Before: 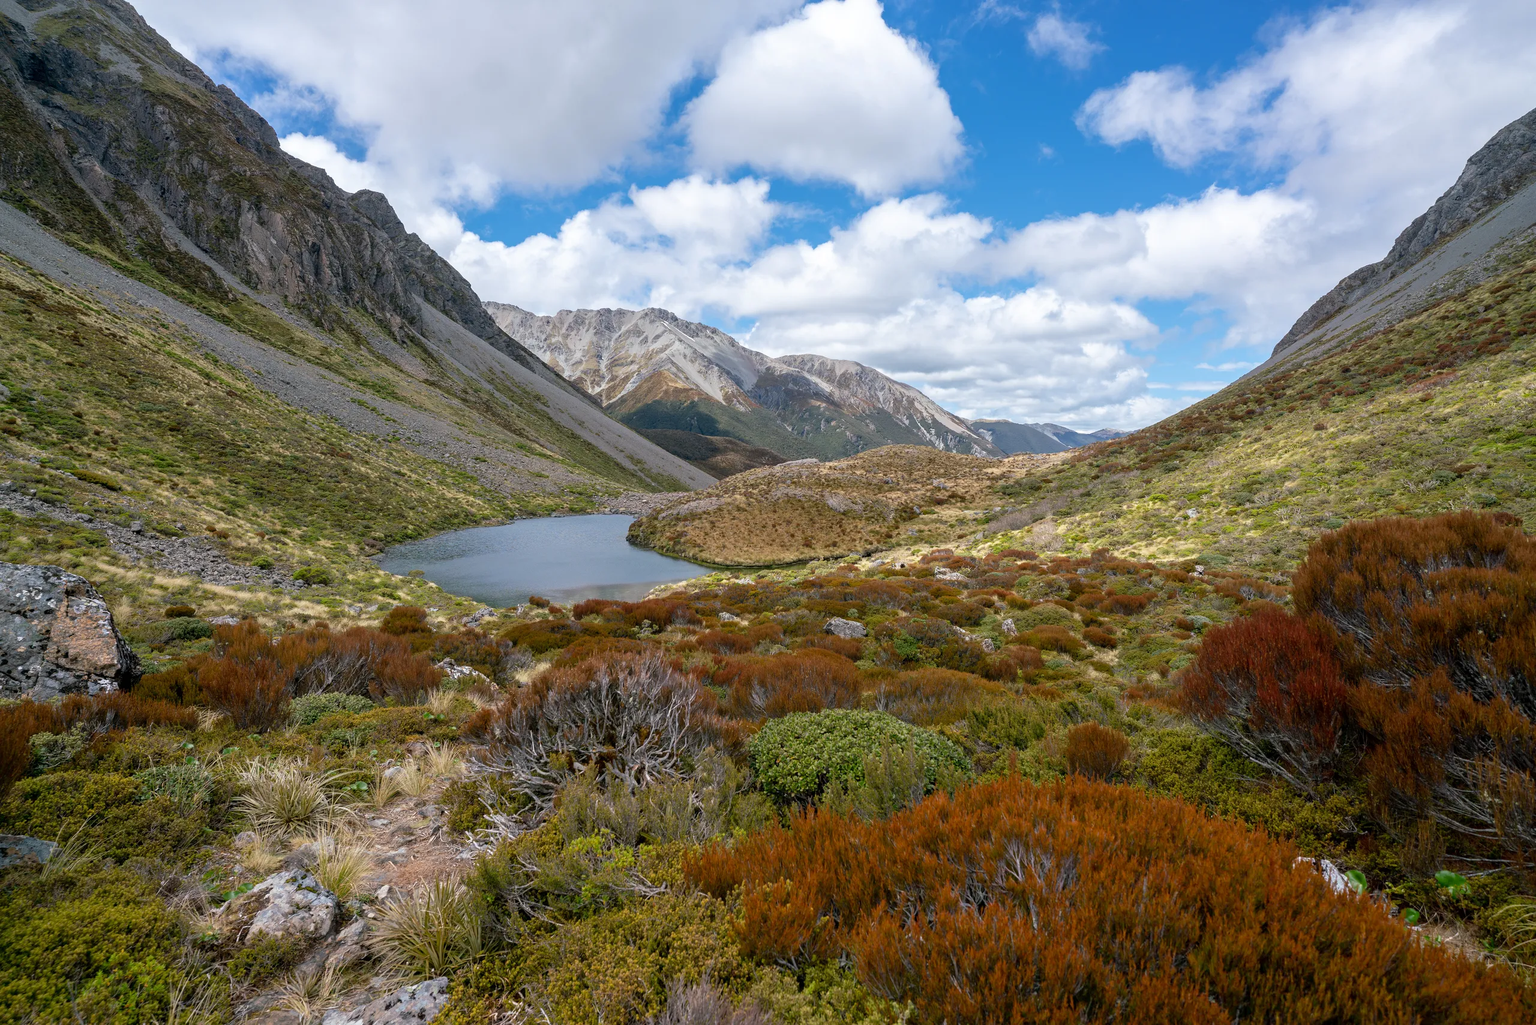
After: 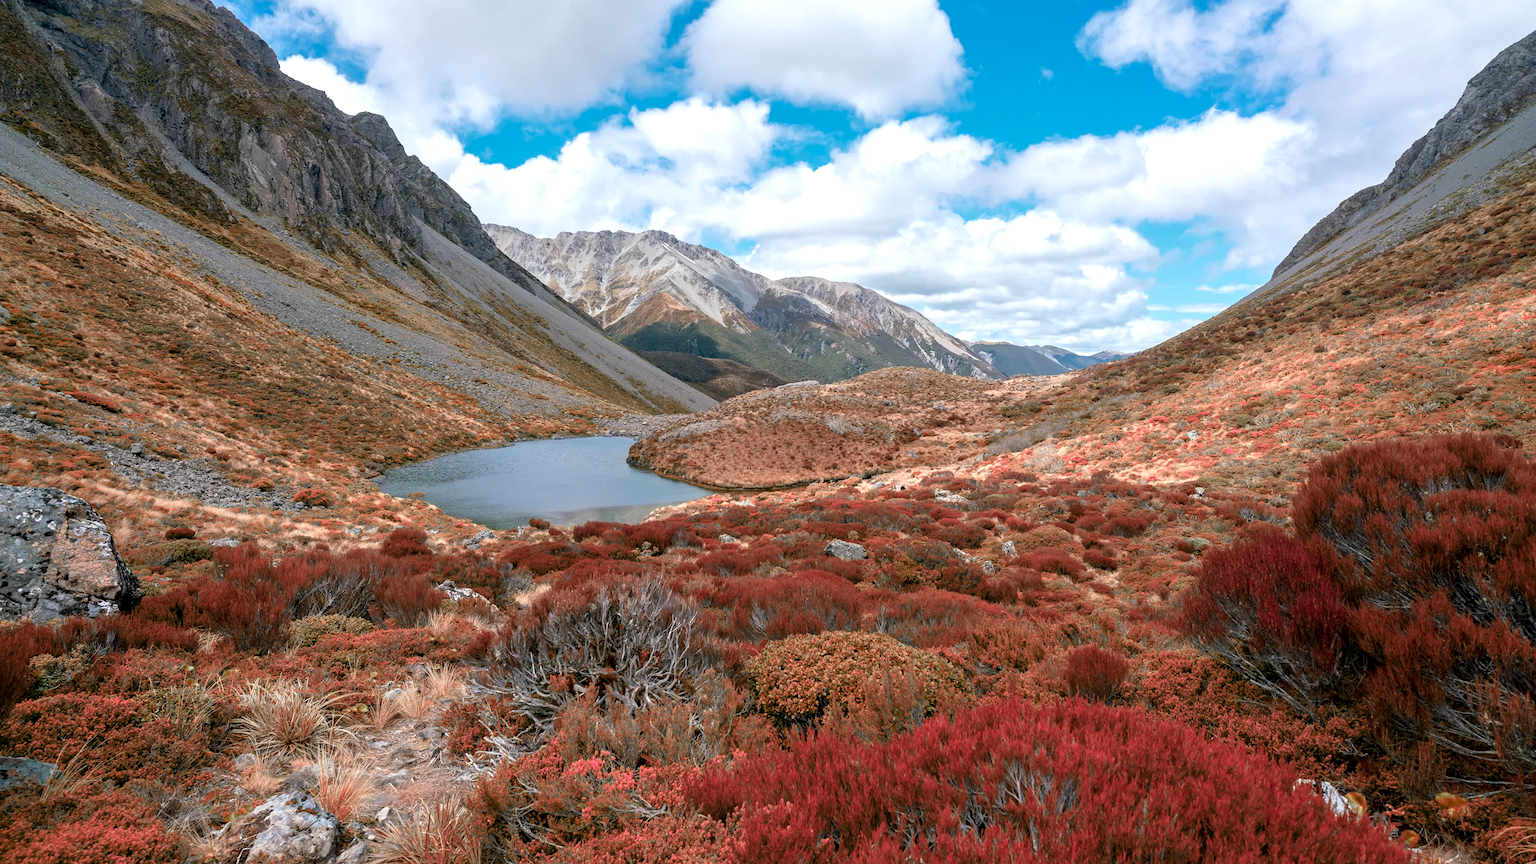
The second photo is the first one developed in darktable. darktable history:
crop: top 7.625%, bottom 8.027%
color zones: curves: ch2 [(0, 0.488) (0.143, 0.417) (0.286, 0.212) (0.429, 0.179) (0.571, 0.154) (0.714, 0.415) (0.857, 0.495) (1, 0.488)]
exposure: black level correction 0.001, exposure 0.3 EV, compensate highlight preservation false
